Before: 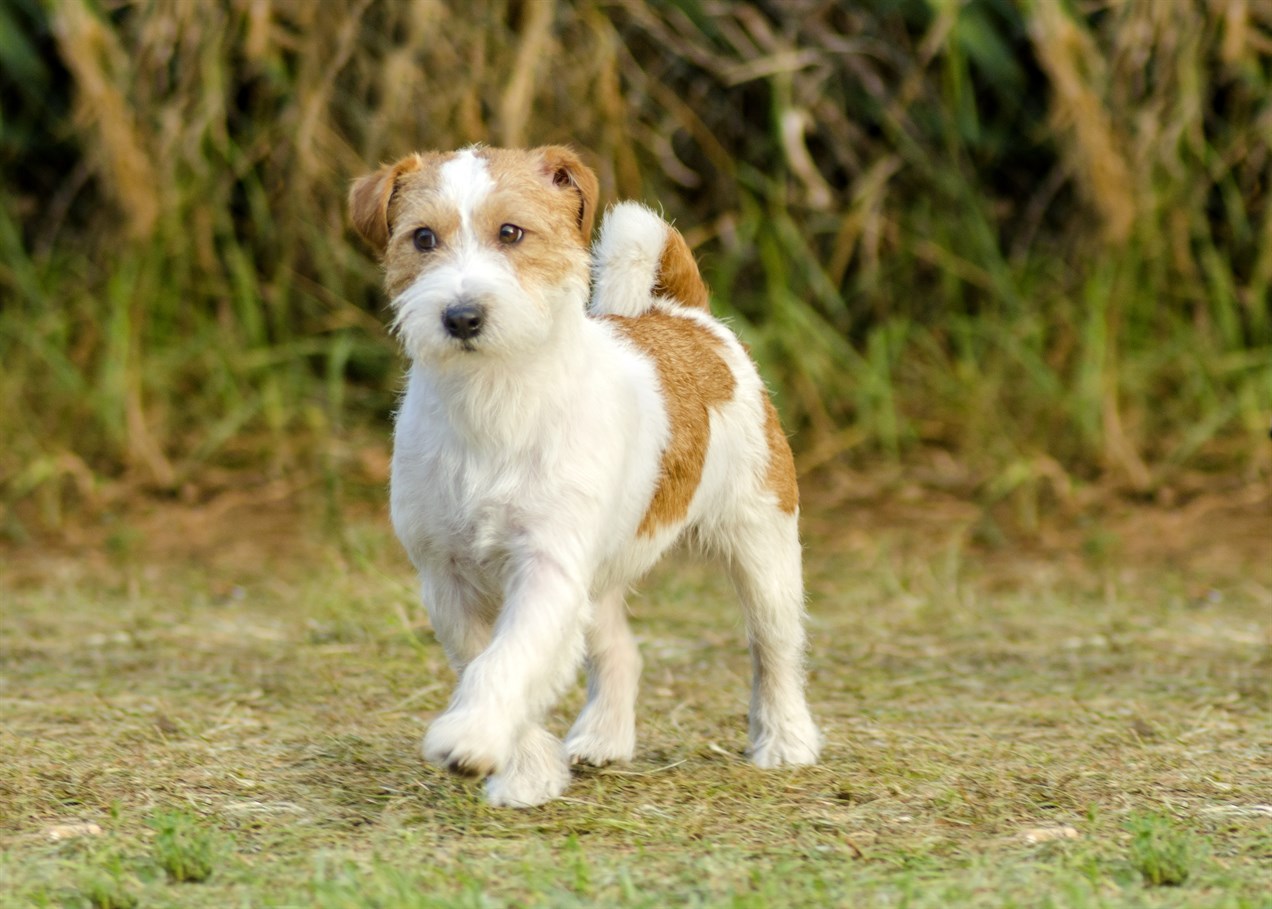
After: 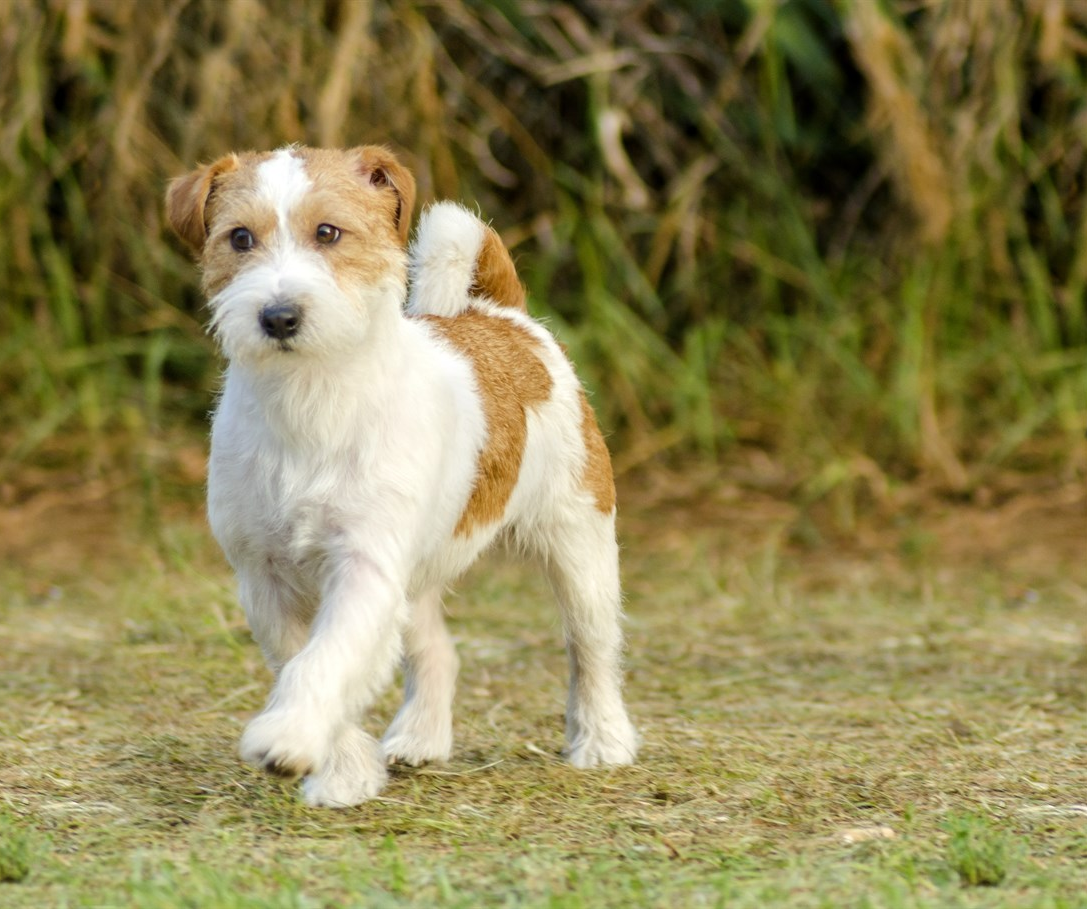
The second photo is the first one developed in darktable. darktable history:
crop and rotate: left 14.536%
